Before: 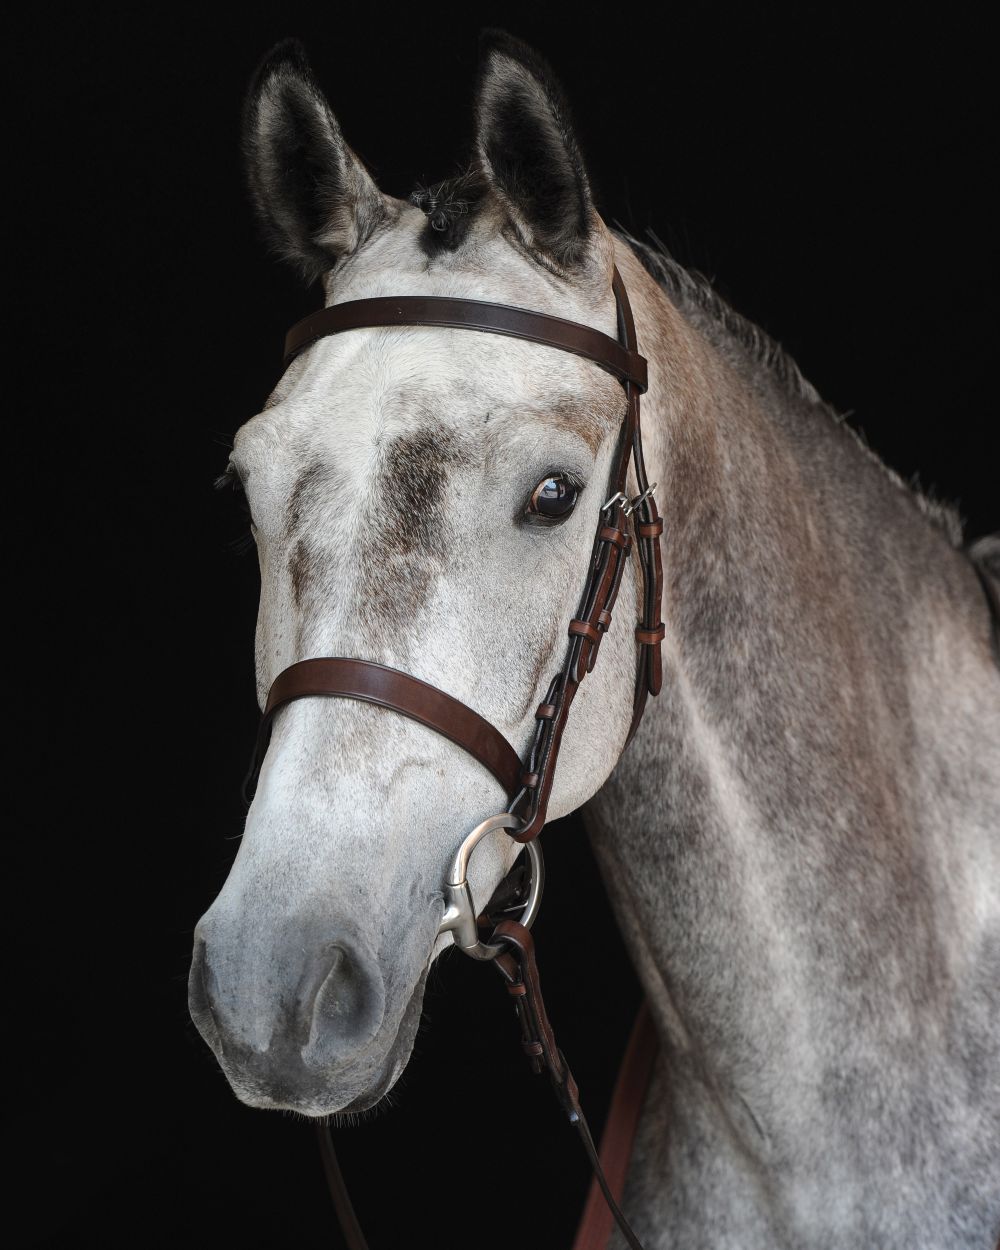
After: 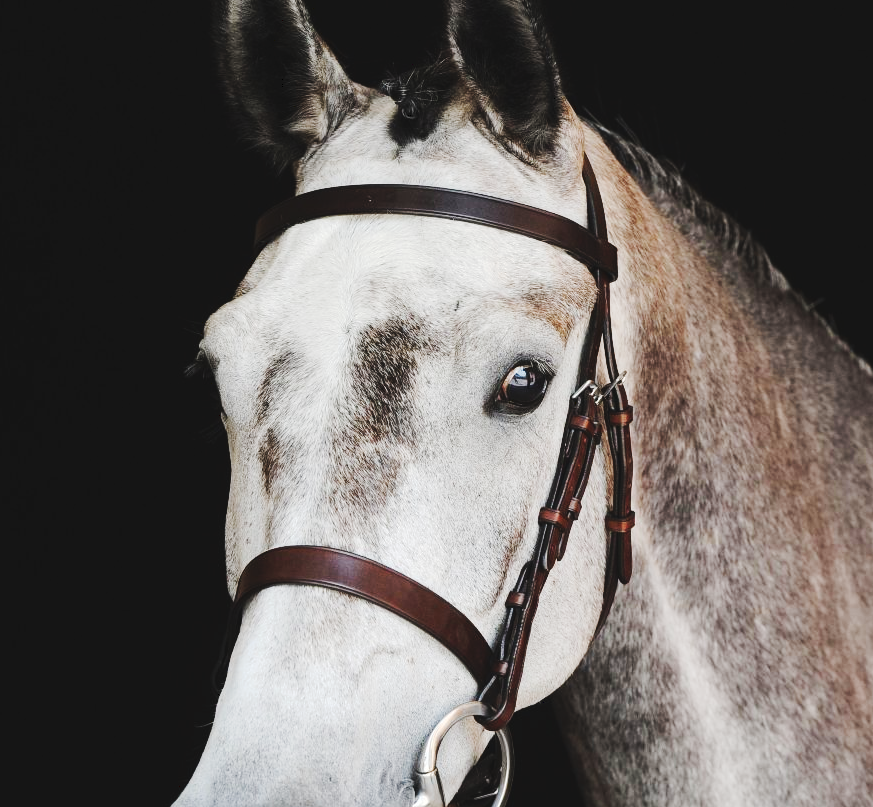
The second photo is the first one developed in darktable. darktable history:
tone curve: curves: ch0 [(0, 0) (0.003, 0.061) (0.011, 0.065) (0.025, 0.066) (0.044, 0.077) (0.069, 0.092) (0.1, 0.106) (0.136, 0.125) (0.177, 0.16) (0.224, 0.206) (0.277, 0.272) (0.335, 0.356) (0.399, 0.472) (0.468, 0.59) (0.543, 0.686) (0.623, 0.766) (0.709, 0.832) (0.801, 0.886) (0.898, 0.929) (1, 1)], preserve colors none
crop: left 3.015%, top 8.969%, right 9.647%, bottom 26.457%
